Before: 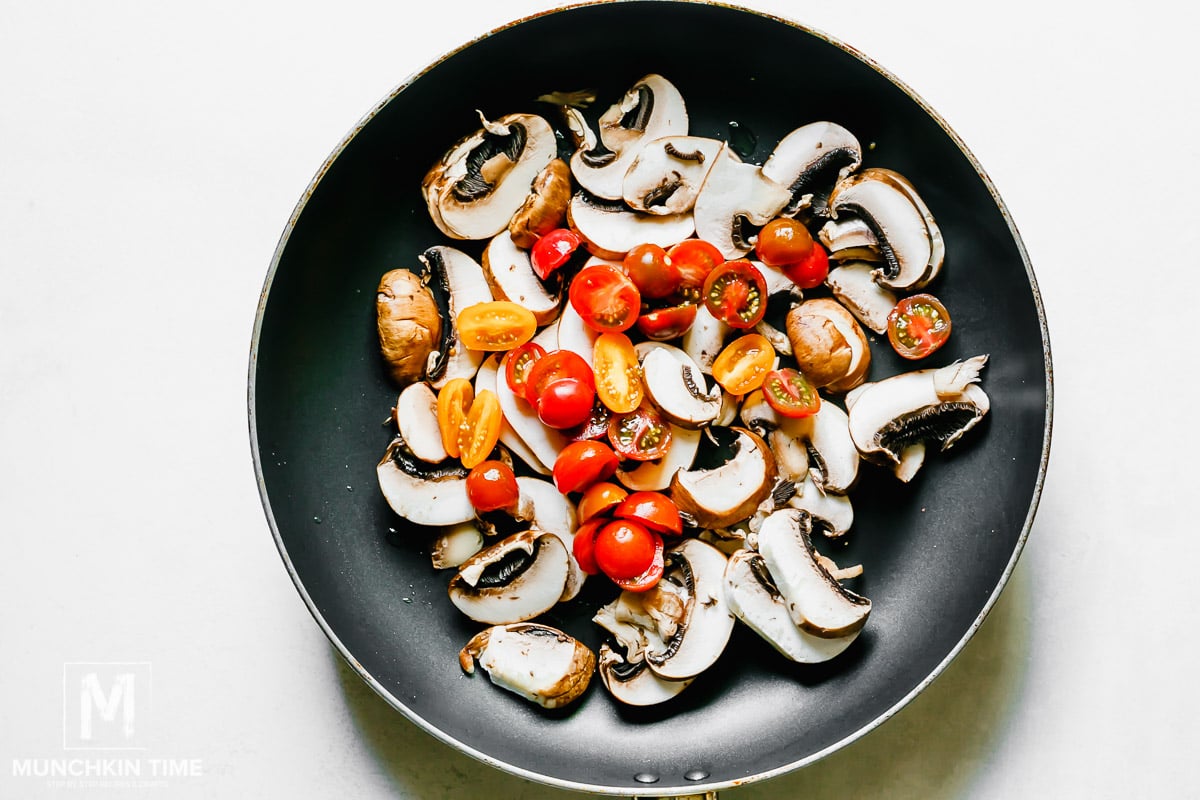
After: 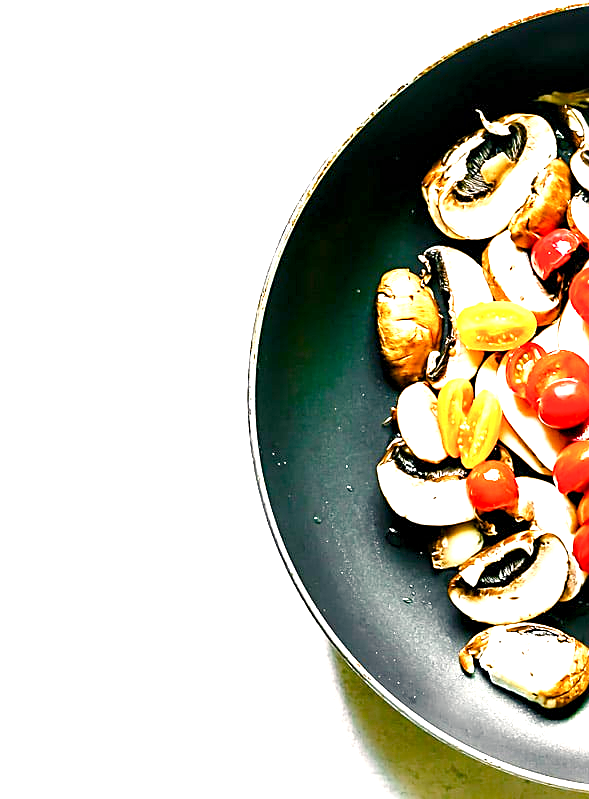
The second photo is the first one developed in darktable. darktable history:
color balance rgb: shadows lift › chroma 1%, shadows lift › hue 240.84°, highlights gain › chroma 2%, highlights gain › hue 73.2°, global offset › luminance -0.5%, perceptual saturation grading › global saturation 20%, perceptual saturation grading › highlights -25%, perceptual saturation grading › shadows 50%, global vibrance 15%
crop and rotate: left 0%, top 0%, right 50.845%
sharpen: on, module defaults
exposure: black level correction 0, exposure 1.5 EV, compensate highlight preservation false
white balance: emerald 1
